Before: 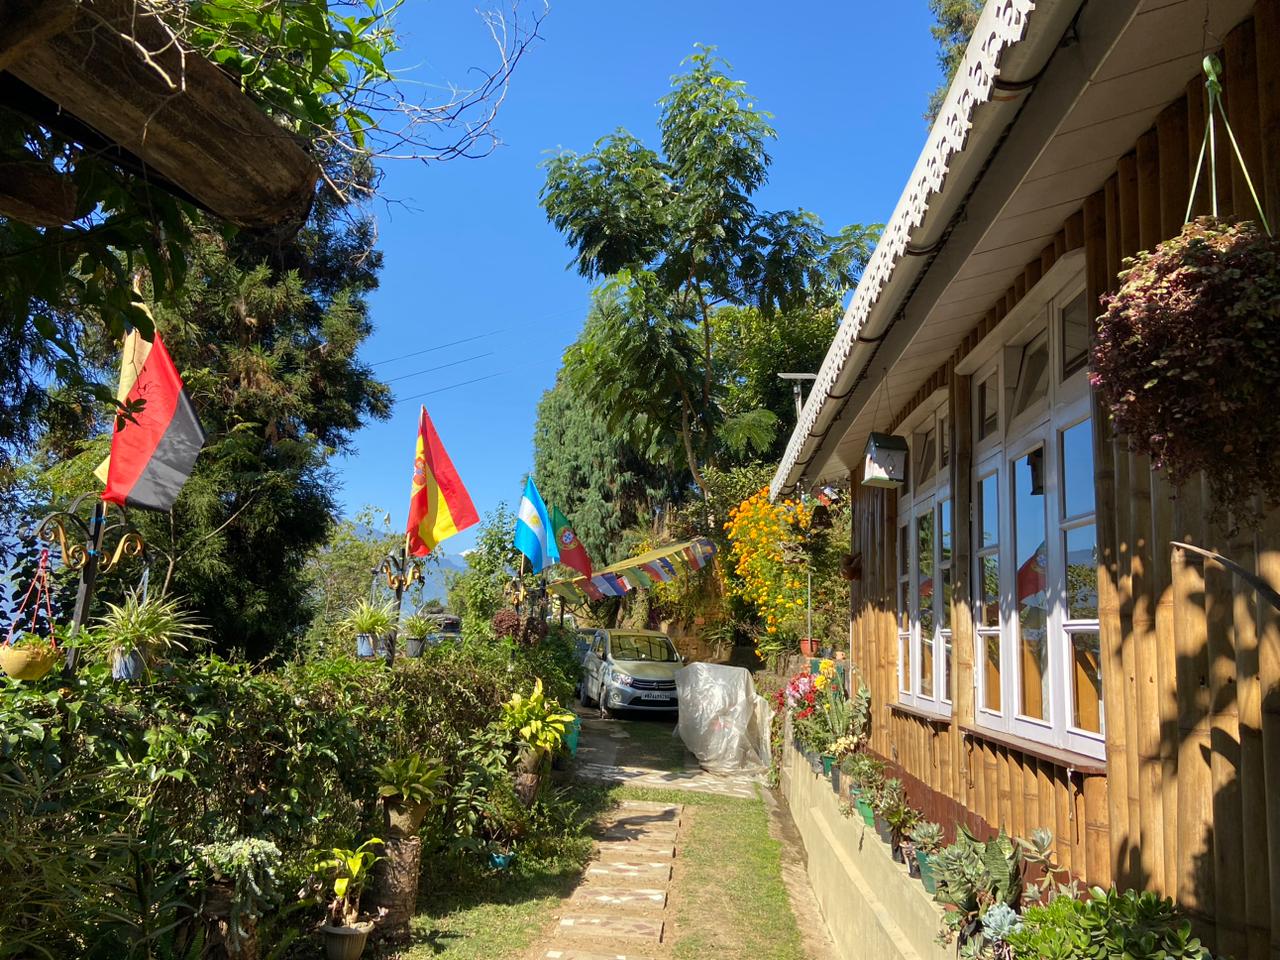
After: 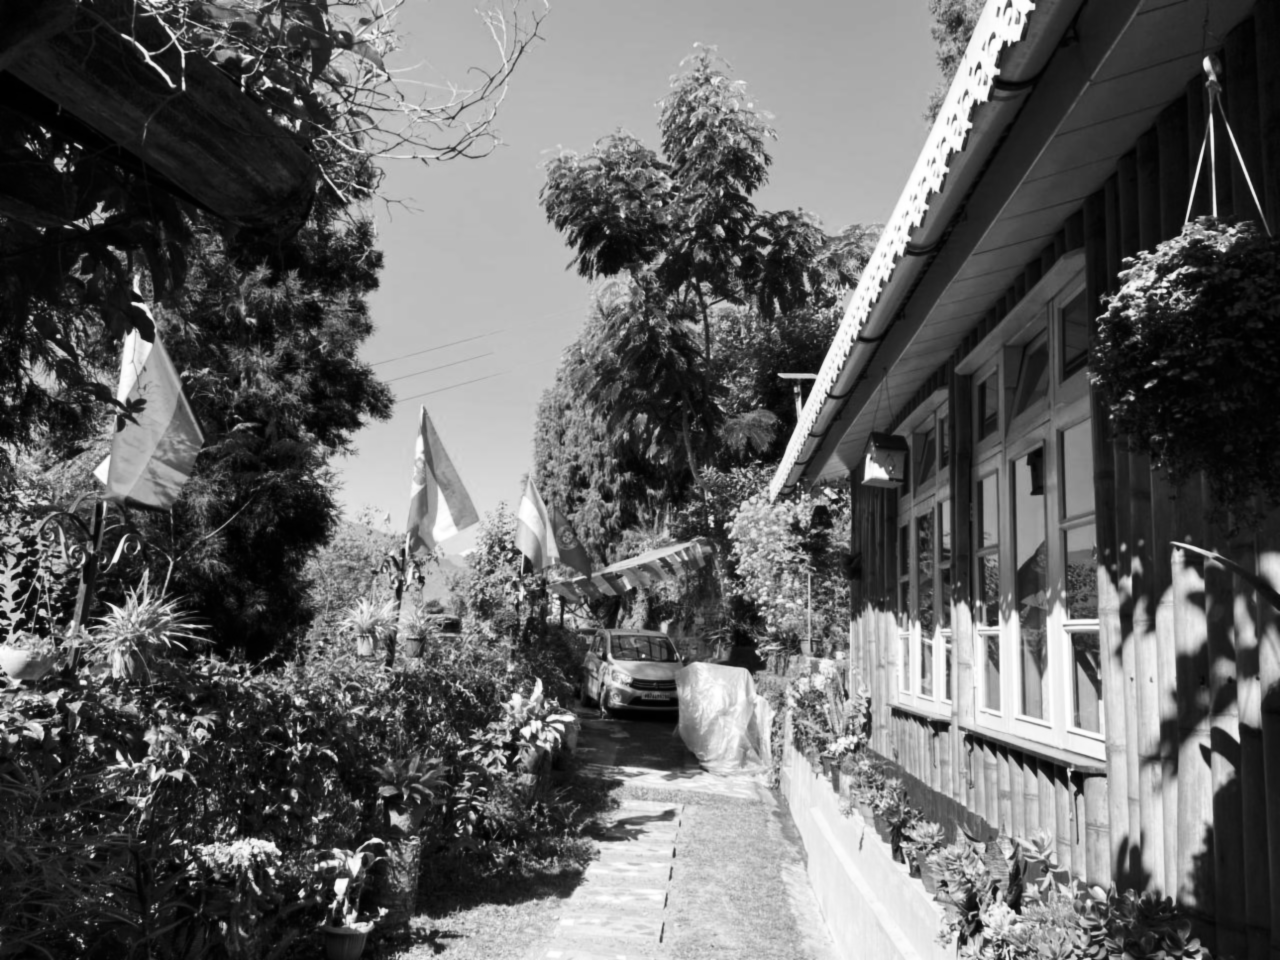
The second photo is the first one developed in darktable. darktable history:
exposure: exposure 0.127 EV, compensate highlight preservation false
lowpass: radius 0.76, contrast 1.56, saturation 0, unbound 0
